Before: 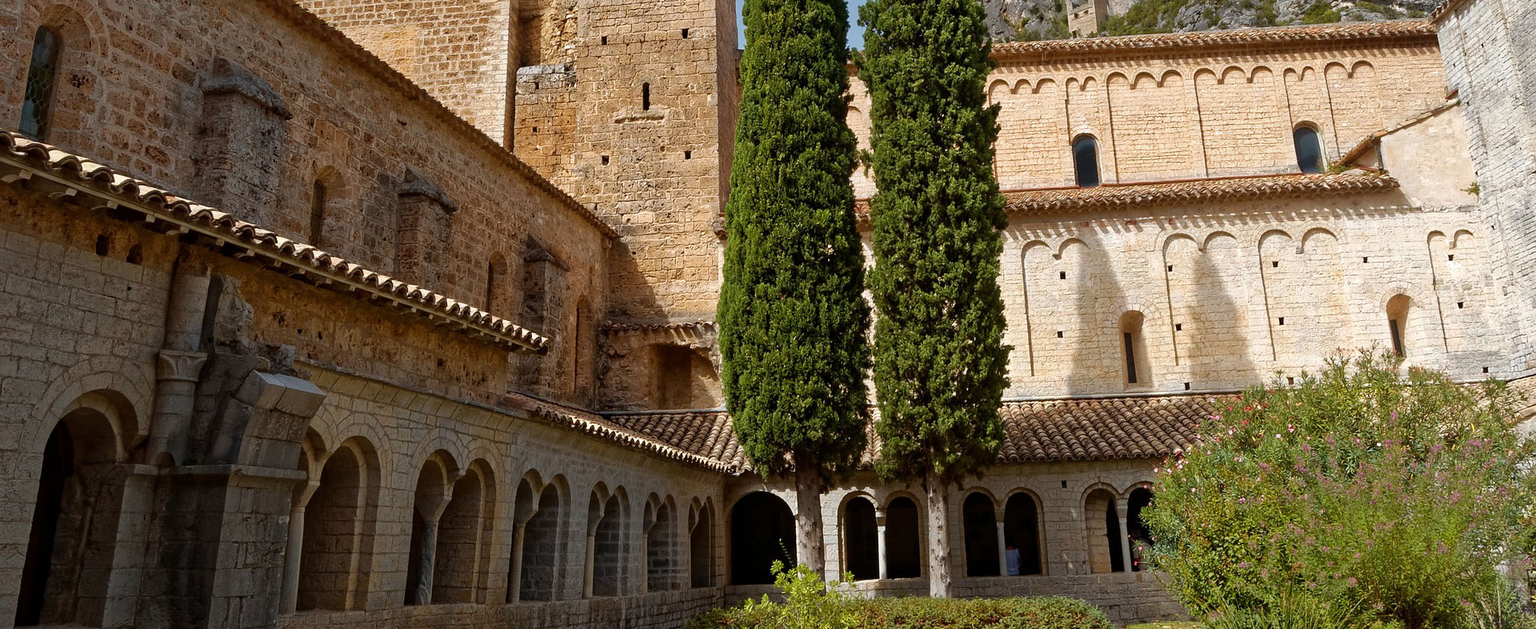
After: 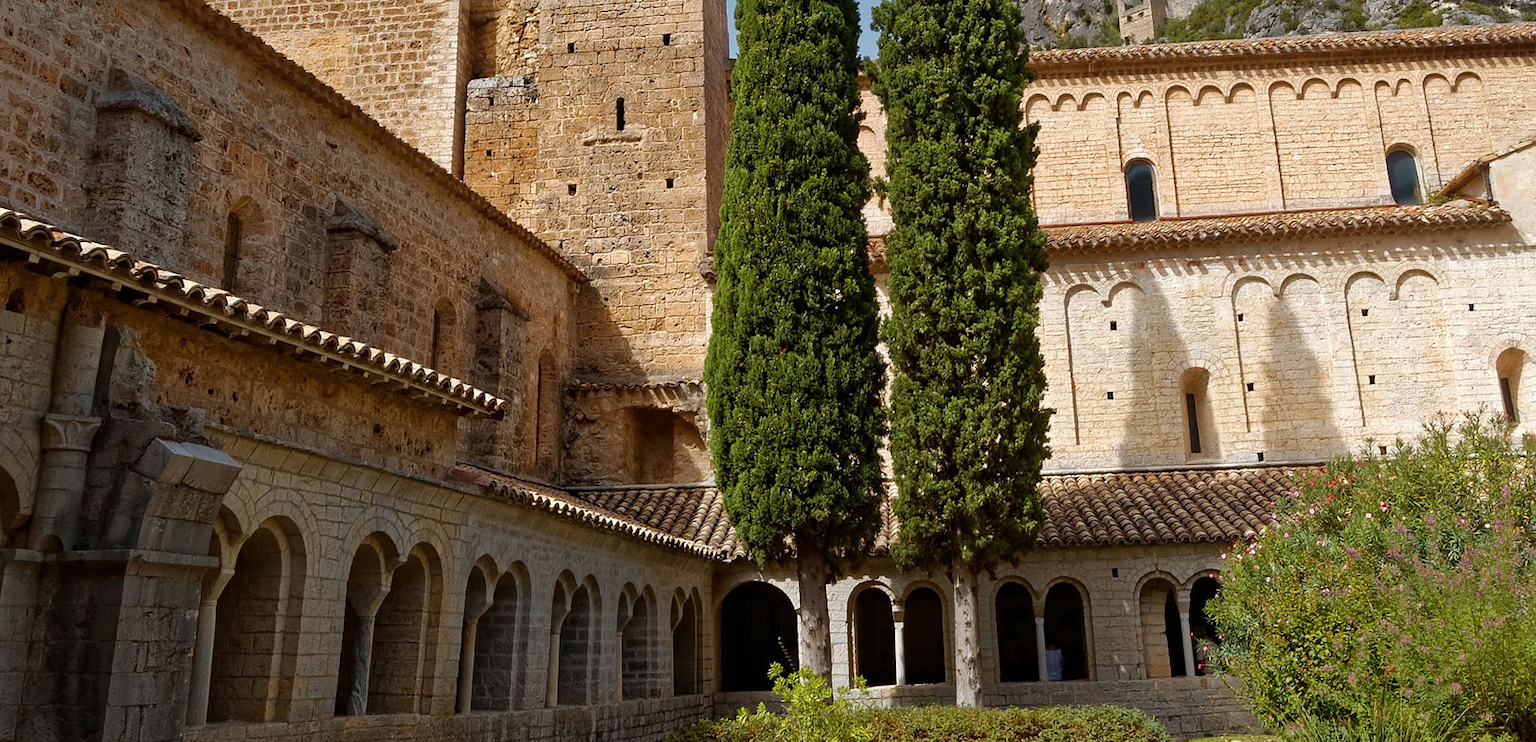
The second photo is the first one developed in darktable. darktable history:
crop: left 7.948%, right 7.506%
